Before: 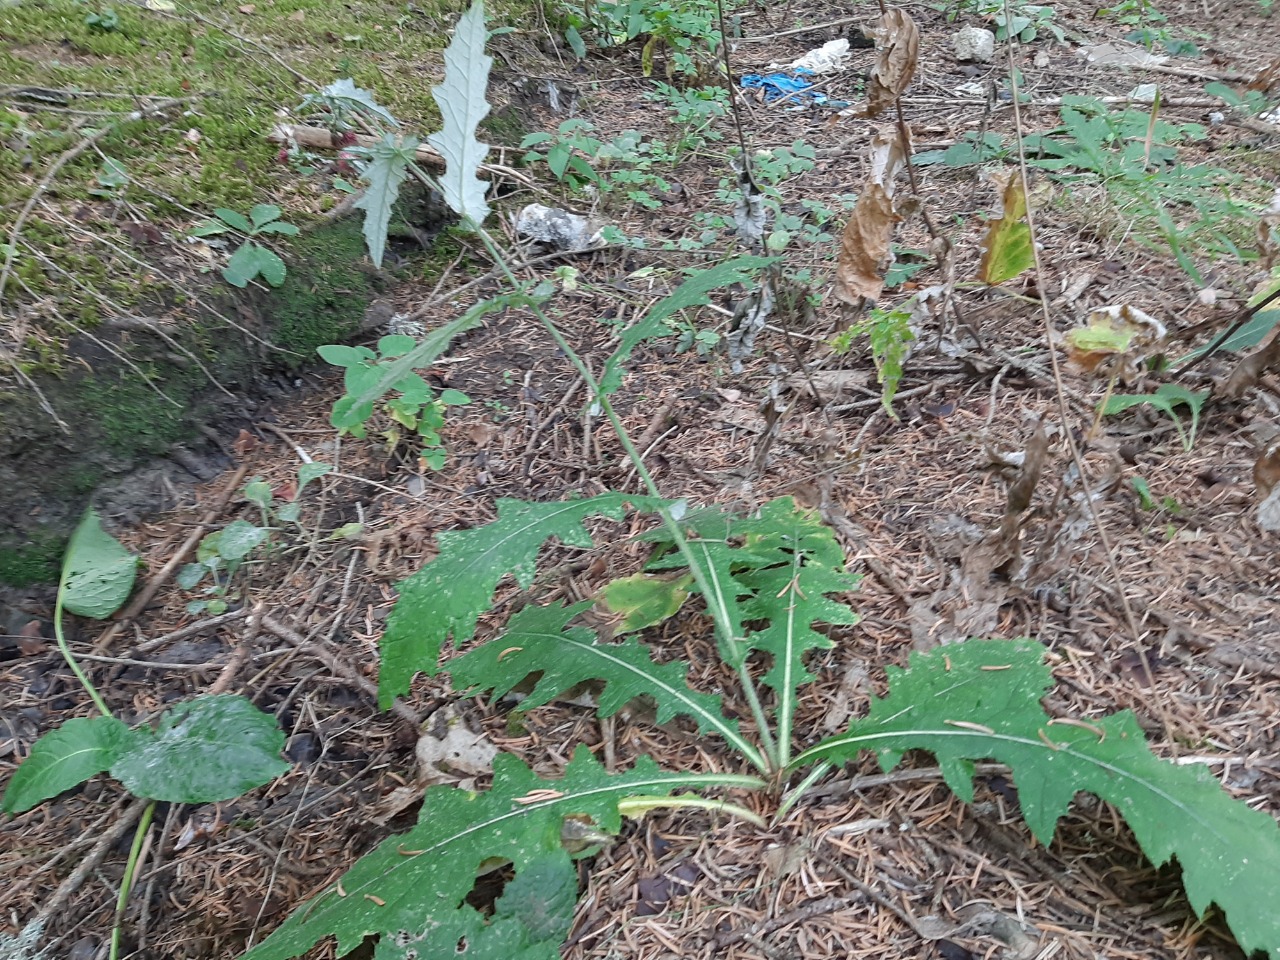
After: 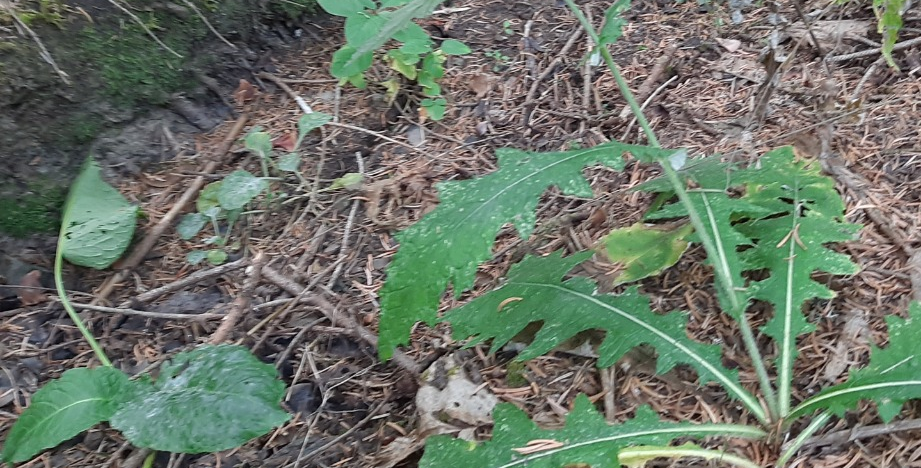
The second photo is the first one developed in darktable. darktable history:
crop: top 36.528%, right 28.003%, bottom 14.715%
